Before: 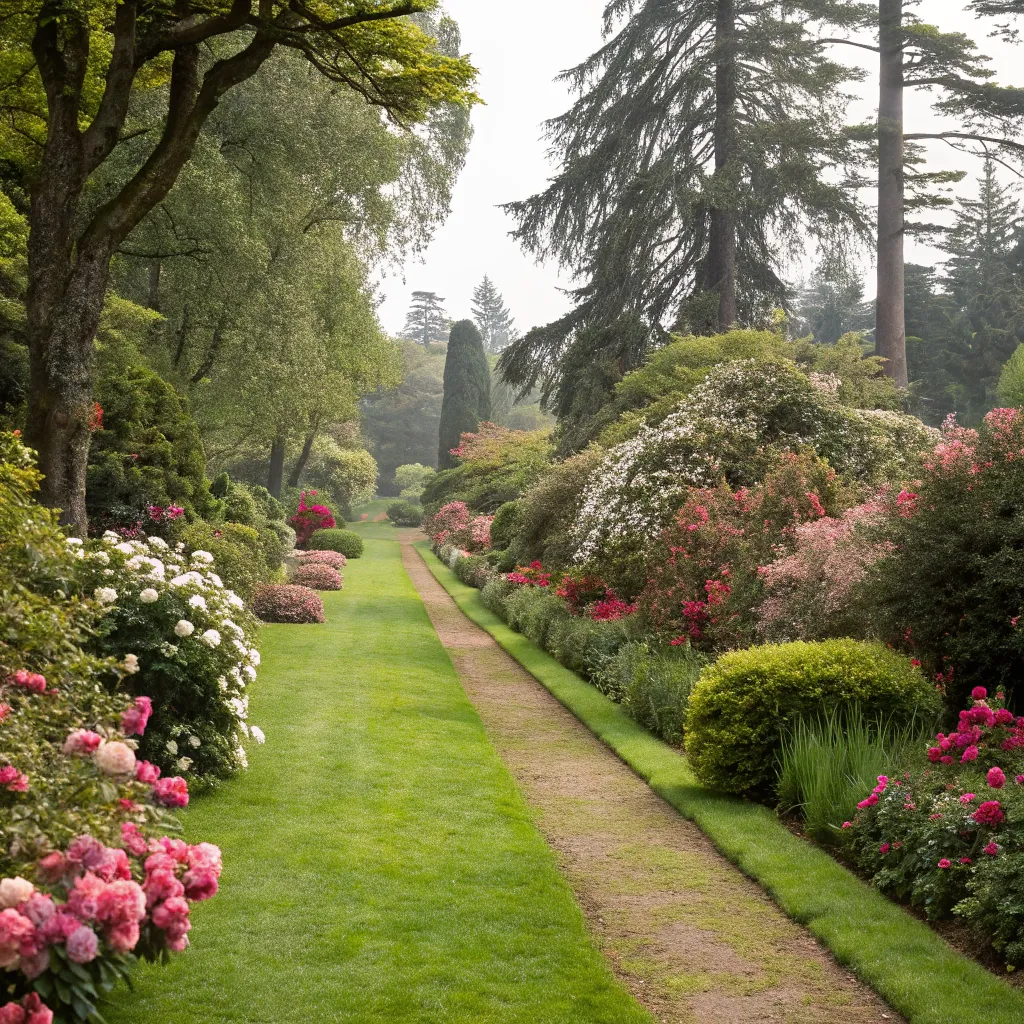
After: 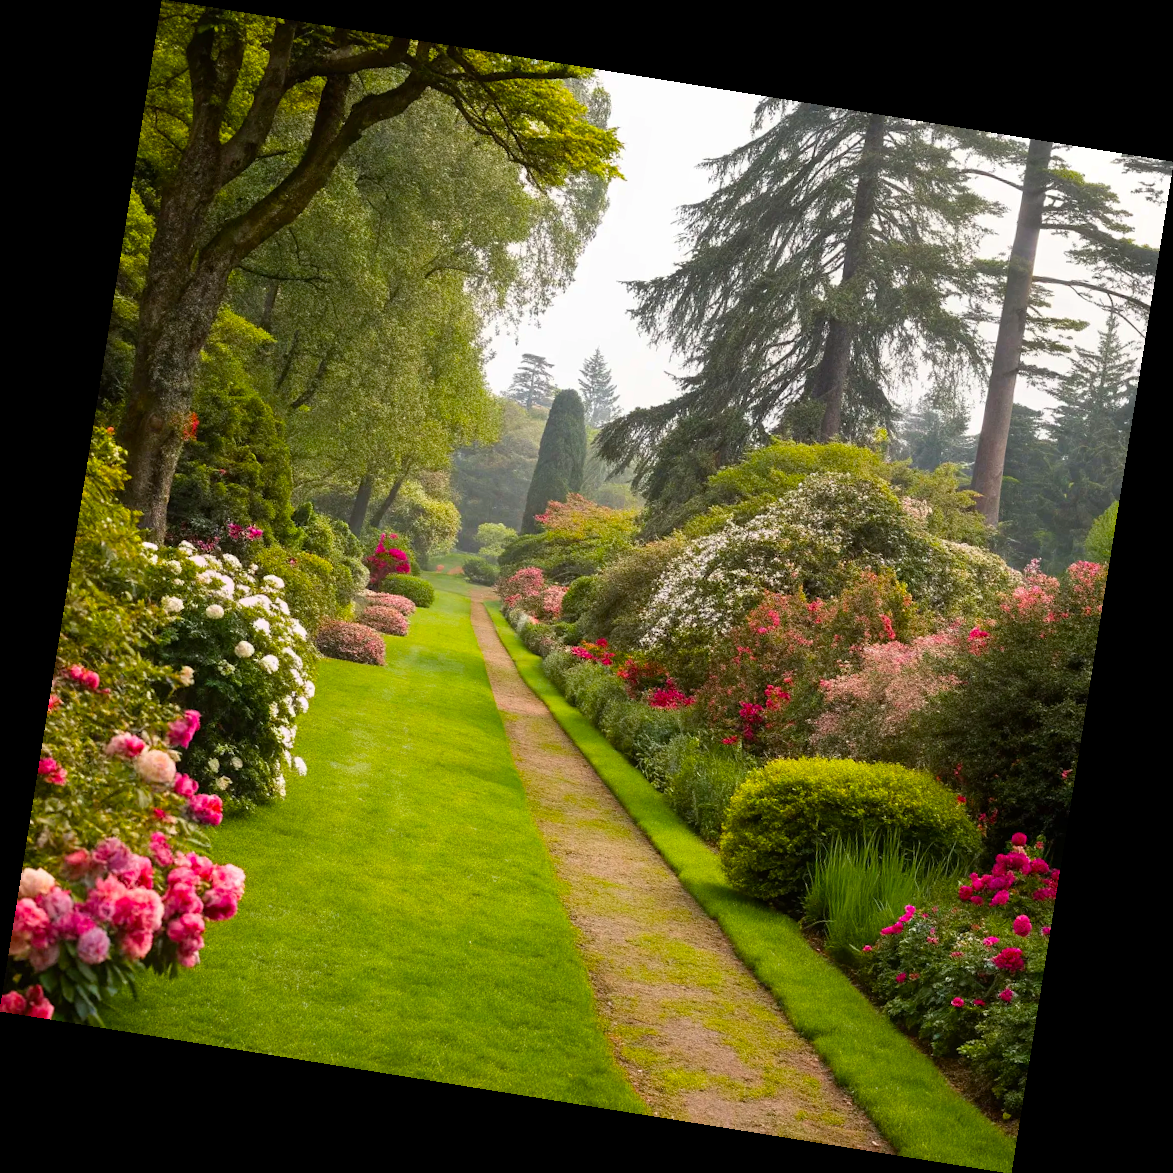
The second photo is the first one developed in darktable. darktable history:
color balance rgb: linear chroma grading › global chroma 15%, perceptual saturation grading › global saturation 30%
rotate and perspective: rotation 9.12°, automatic cropping off
